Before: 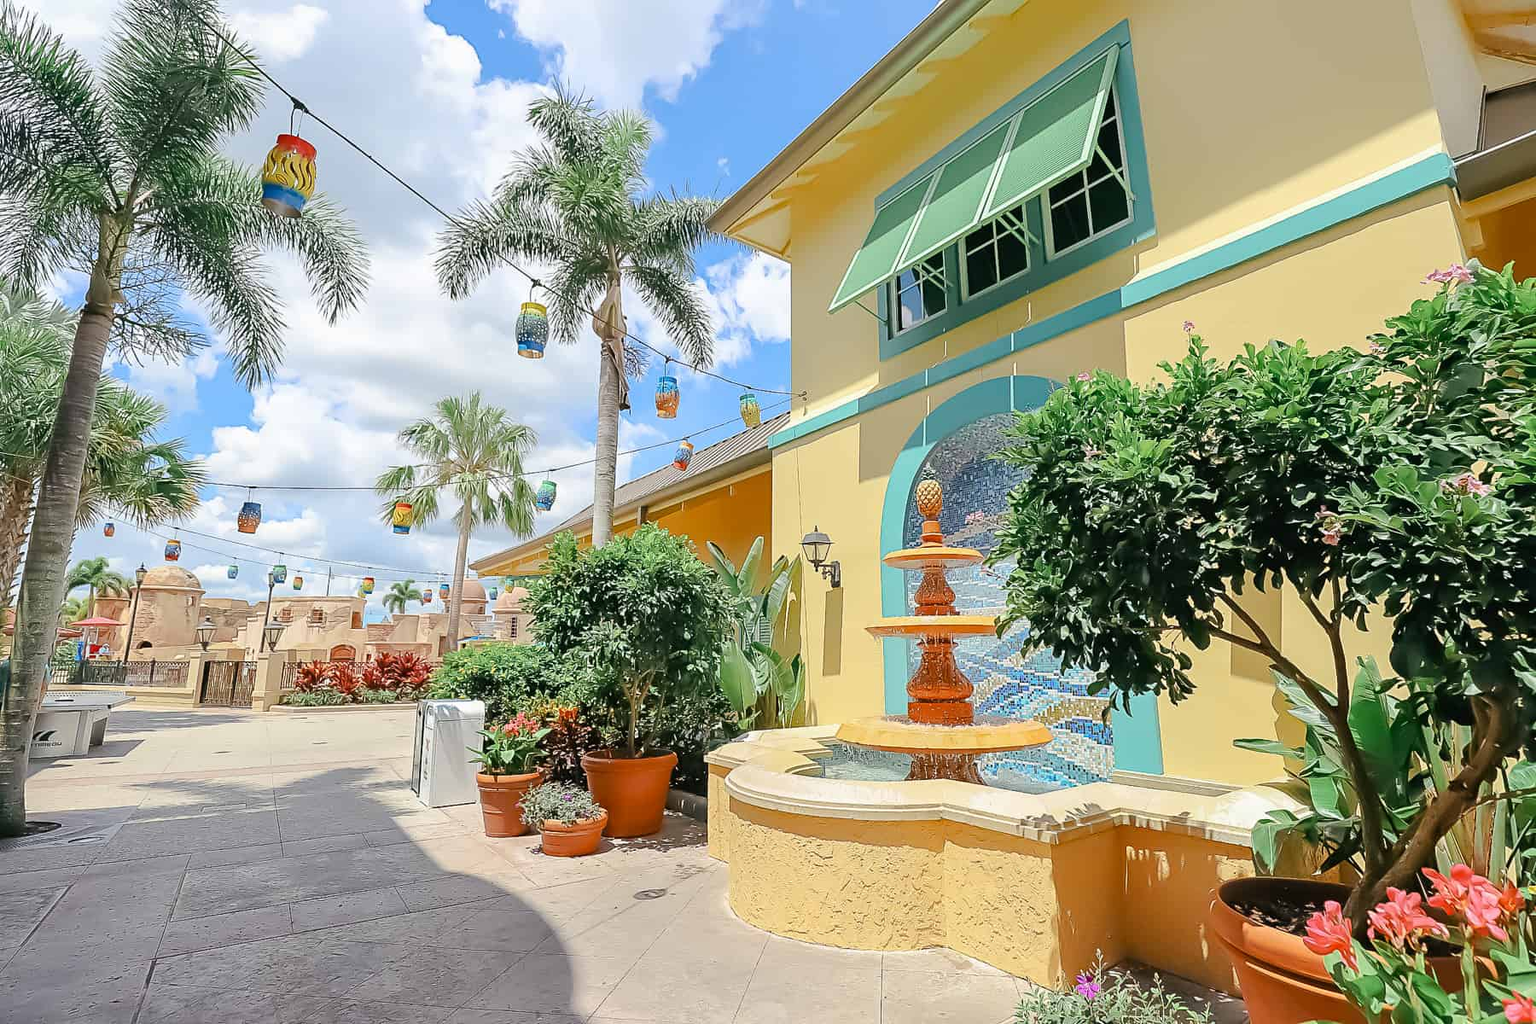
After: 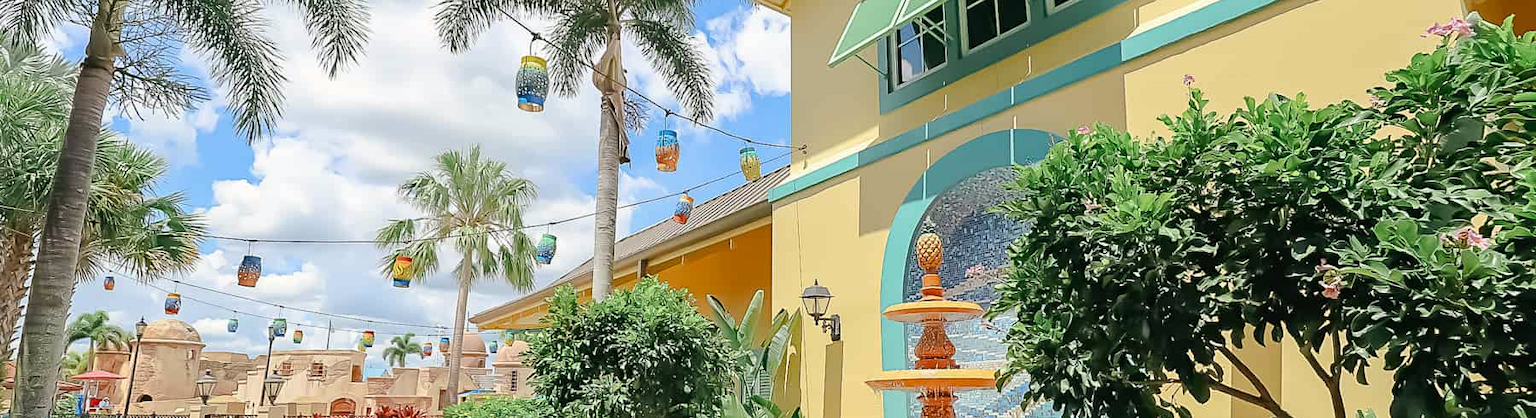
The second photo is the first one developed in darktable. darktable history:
color calibration: gray › normalize channels true, x 0.343, y 0.356, temperature 5127.13 K, gamut compression 0.024
crop and rotate: top 24.11%, bottom 34.965%
